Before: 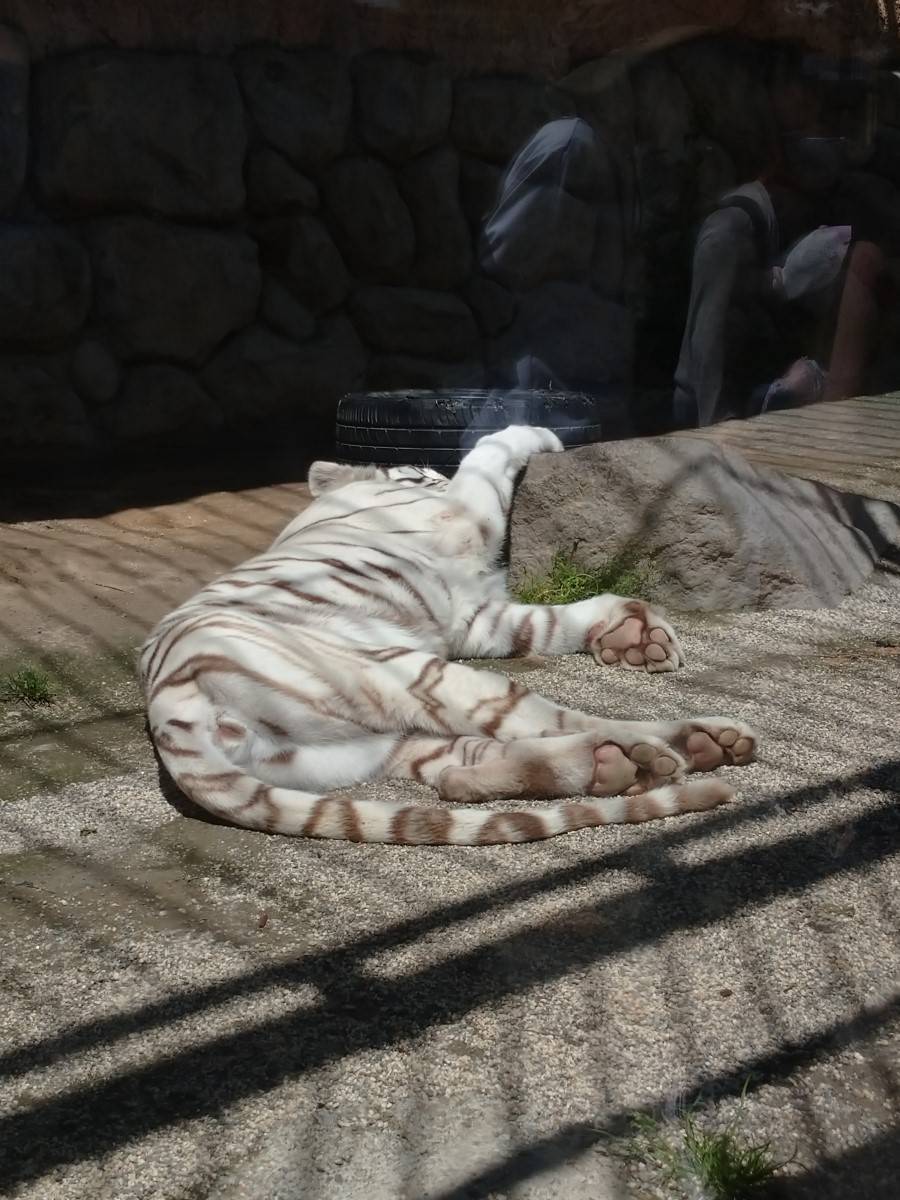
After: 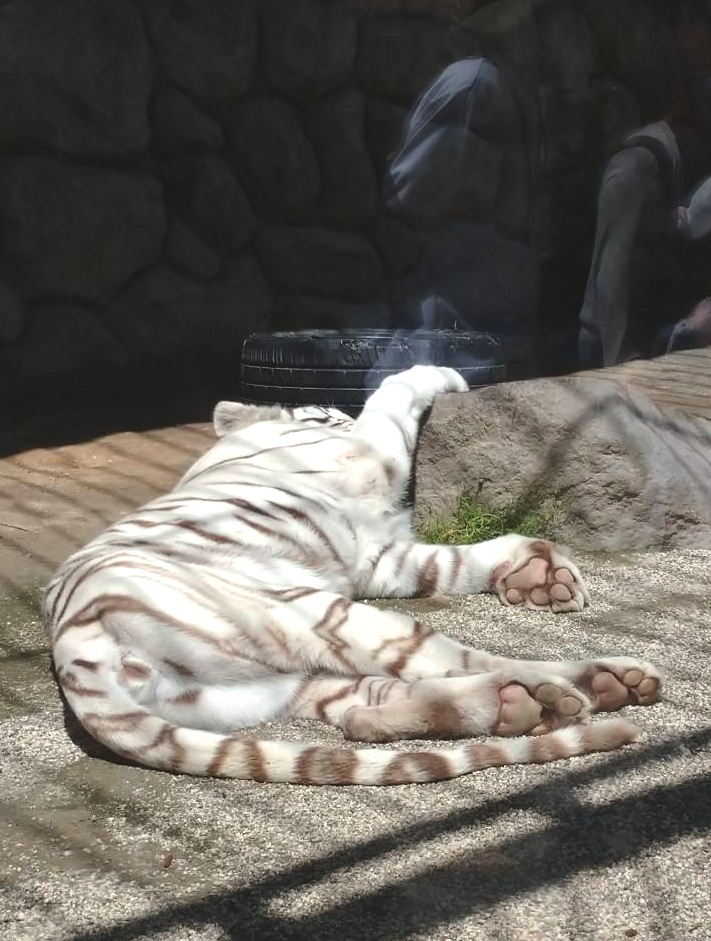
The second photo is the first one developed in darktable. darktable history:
contrast brightness saturation: saturation -0.037
crop and rotate: left 10.634%, top 5.048%, right 10.33%, bottom 16.488%
exposure: black level correction -0.005, exposure 0.62 EV, compensate highlight preservation false
